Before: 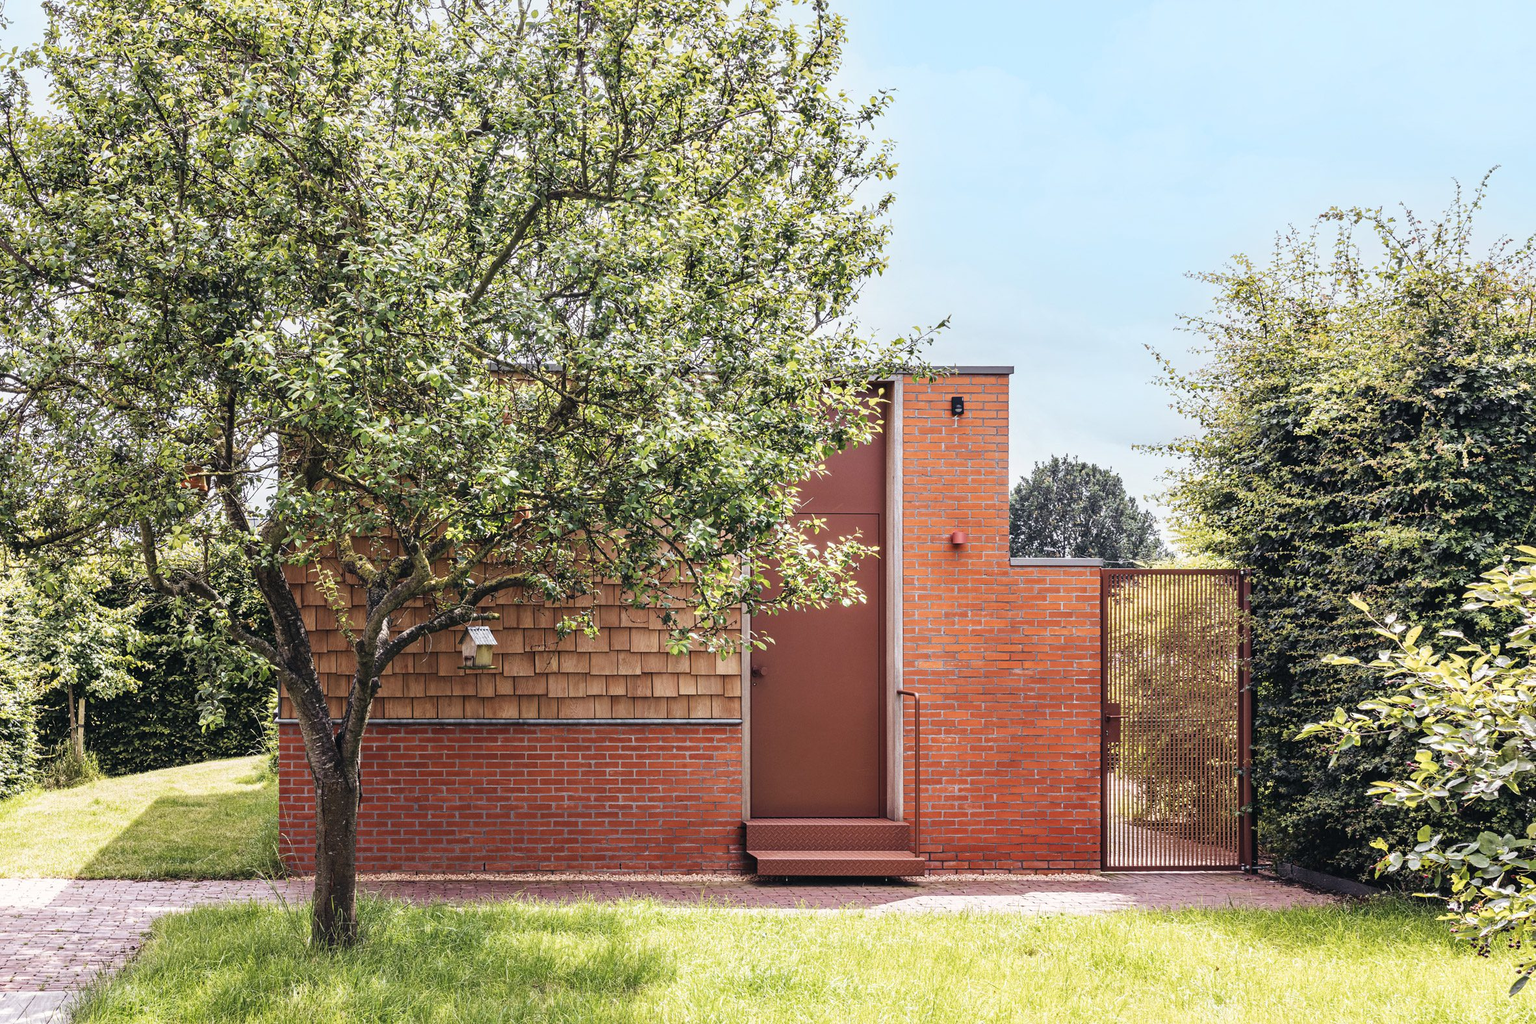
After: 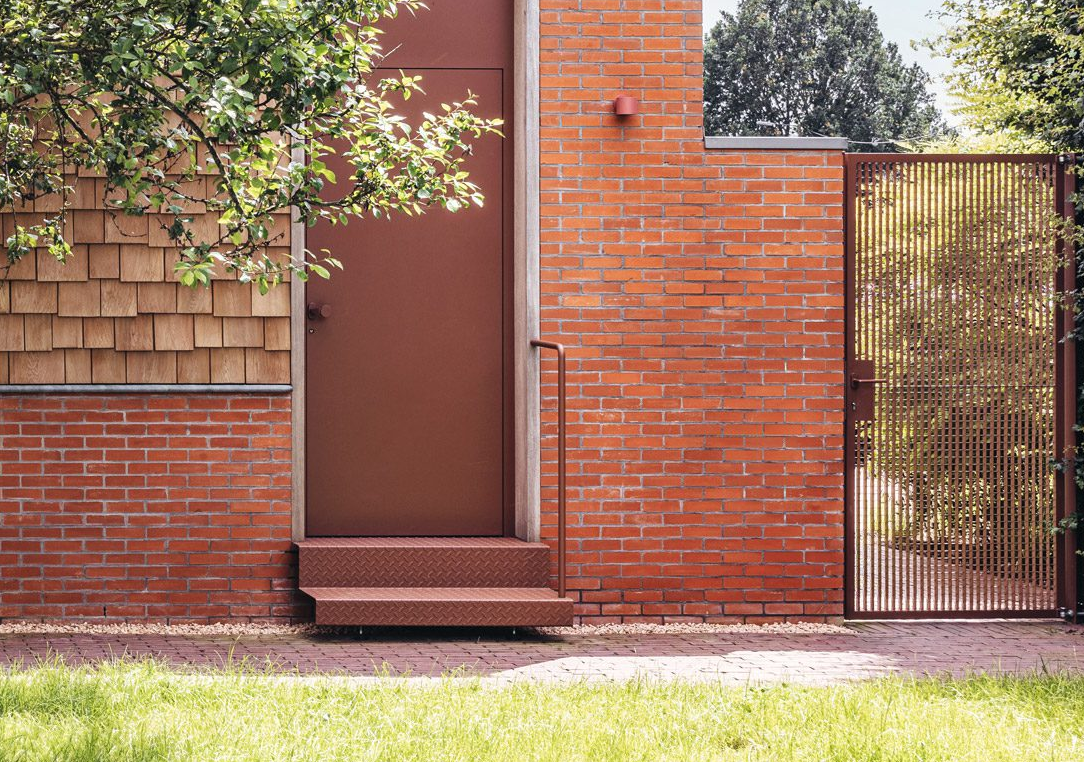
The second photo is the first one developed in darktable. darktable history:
crop: left 35.976%, top 45.819%, right 18.162%, bottom 5.807%
rgb levels: preserve colors max RGB
